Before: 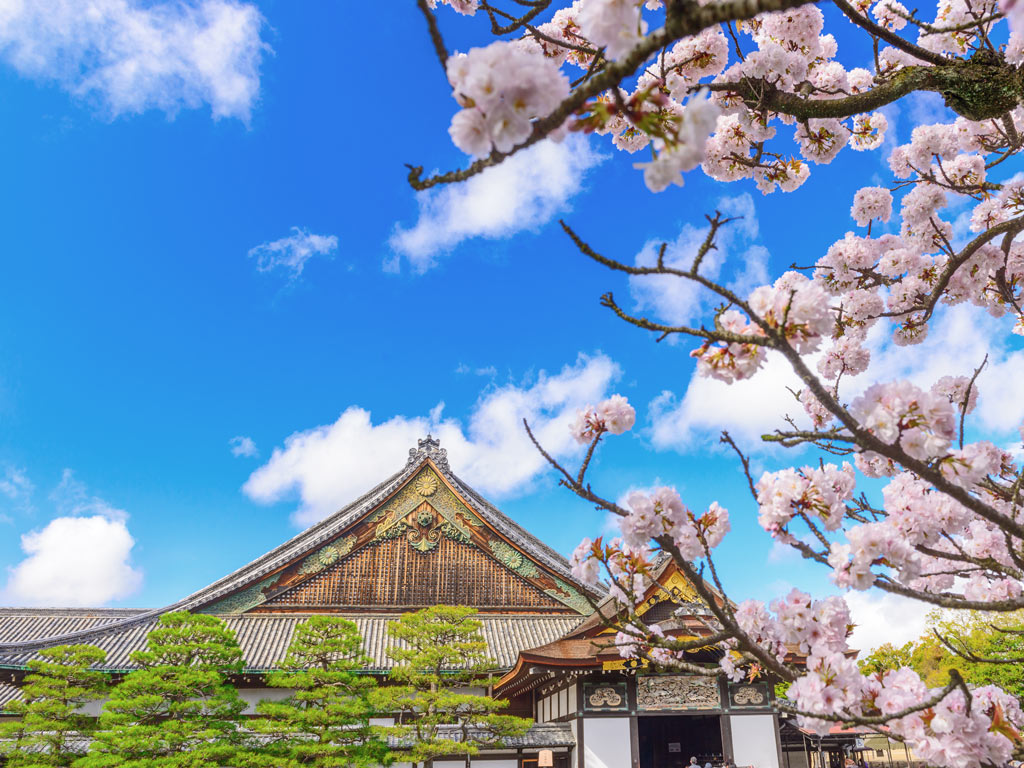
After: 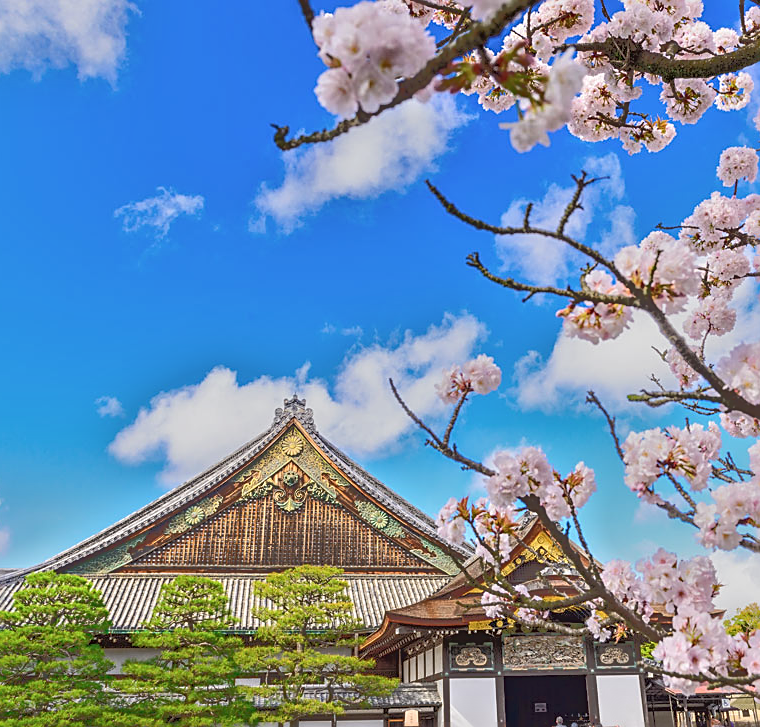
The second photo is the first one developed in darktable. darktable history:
sharpen: on, module defaults
tone equalizer: -7 EV -0.592 EV, -6 EV 1.01 EV, -5 EV -0.438 EV, -4 EV 0.469 EV, -3 EV 0.444 EV, -2 EV 0.142 EV, -1 EV -0.148 EV, +0 EV -0.382 EV
crop and rotate: left 13.119%, top 5.272%, right 12.59%
